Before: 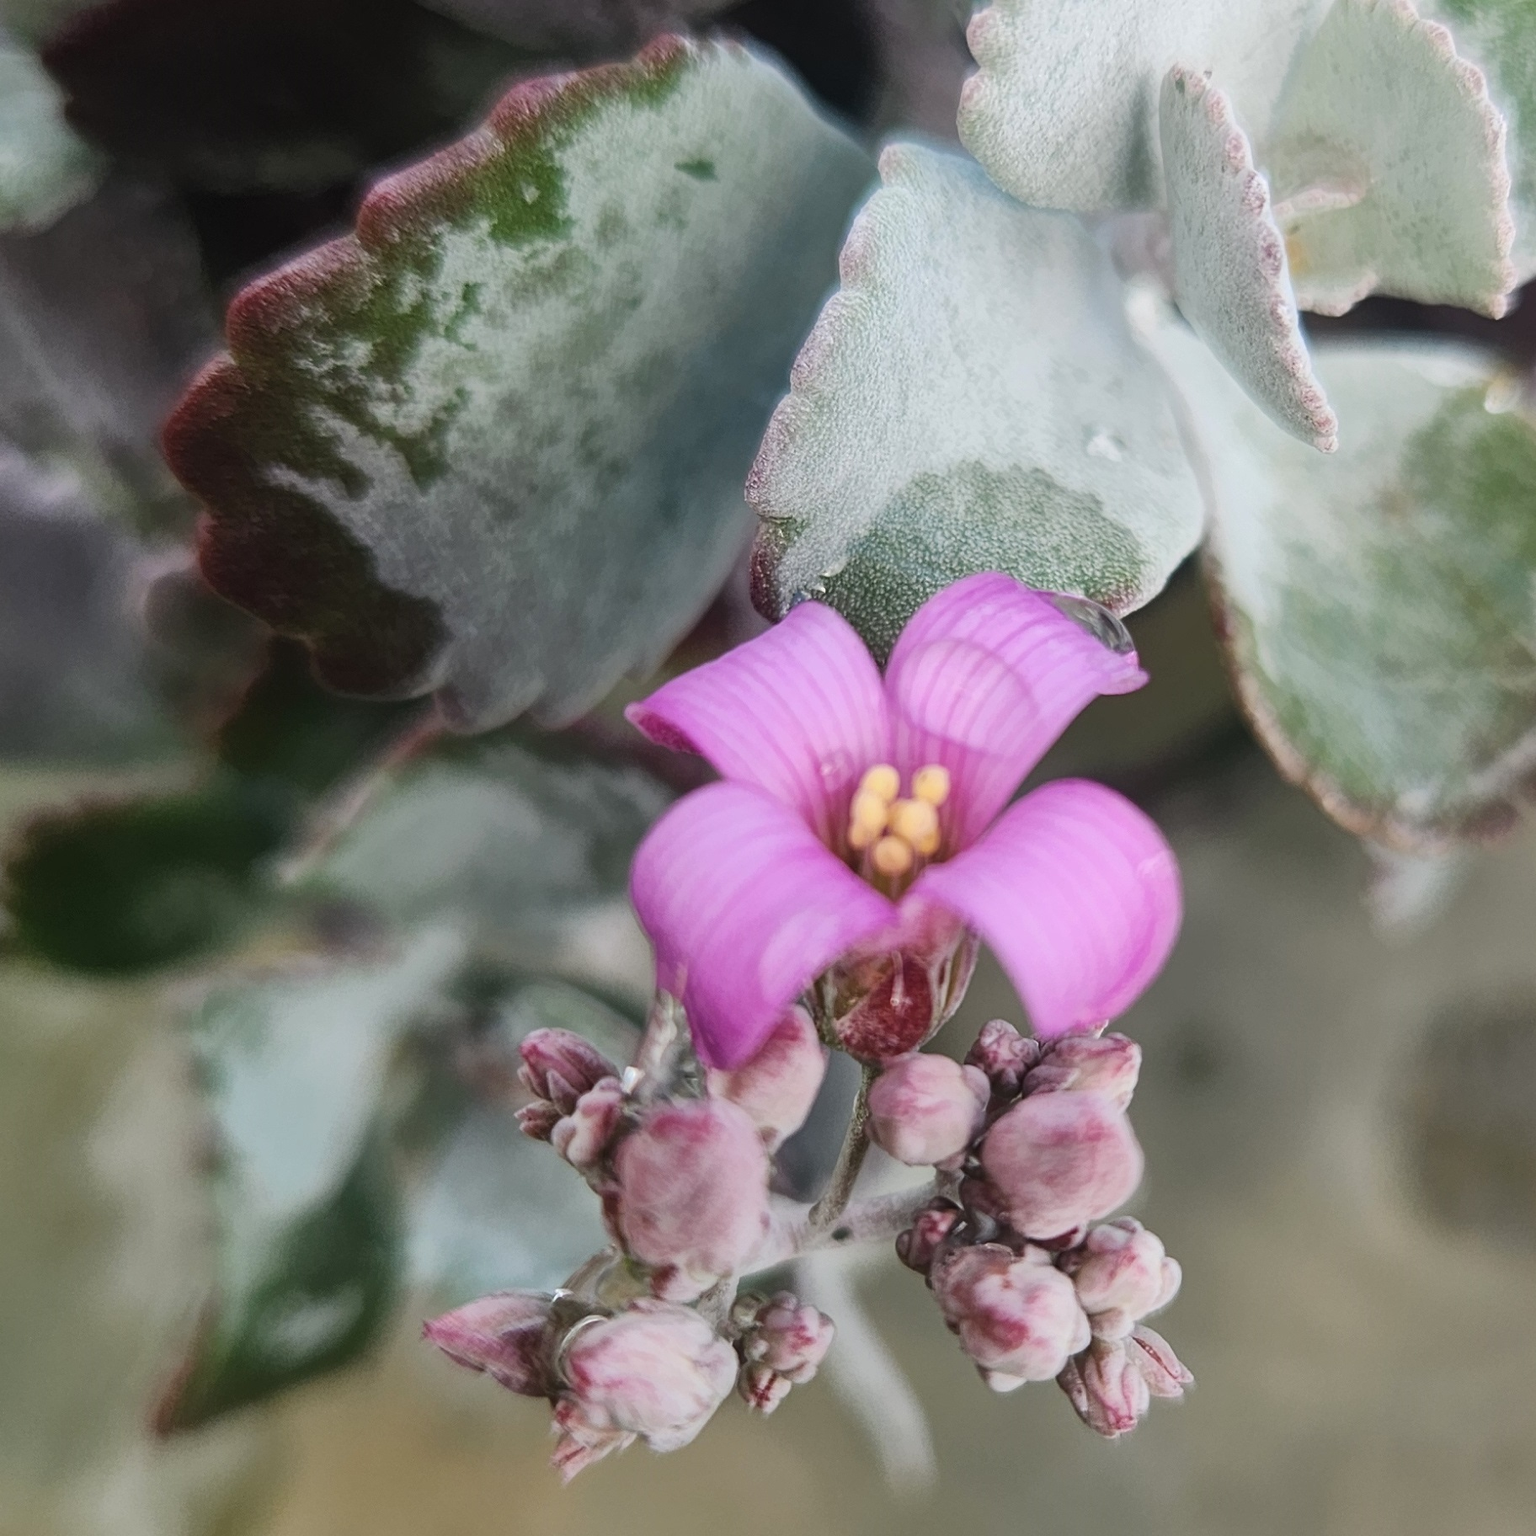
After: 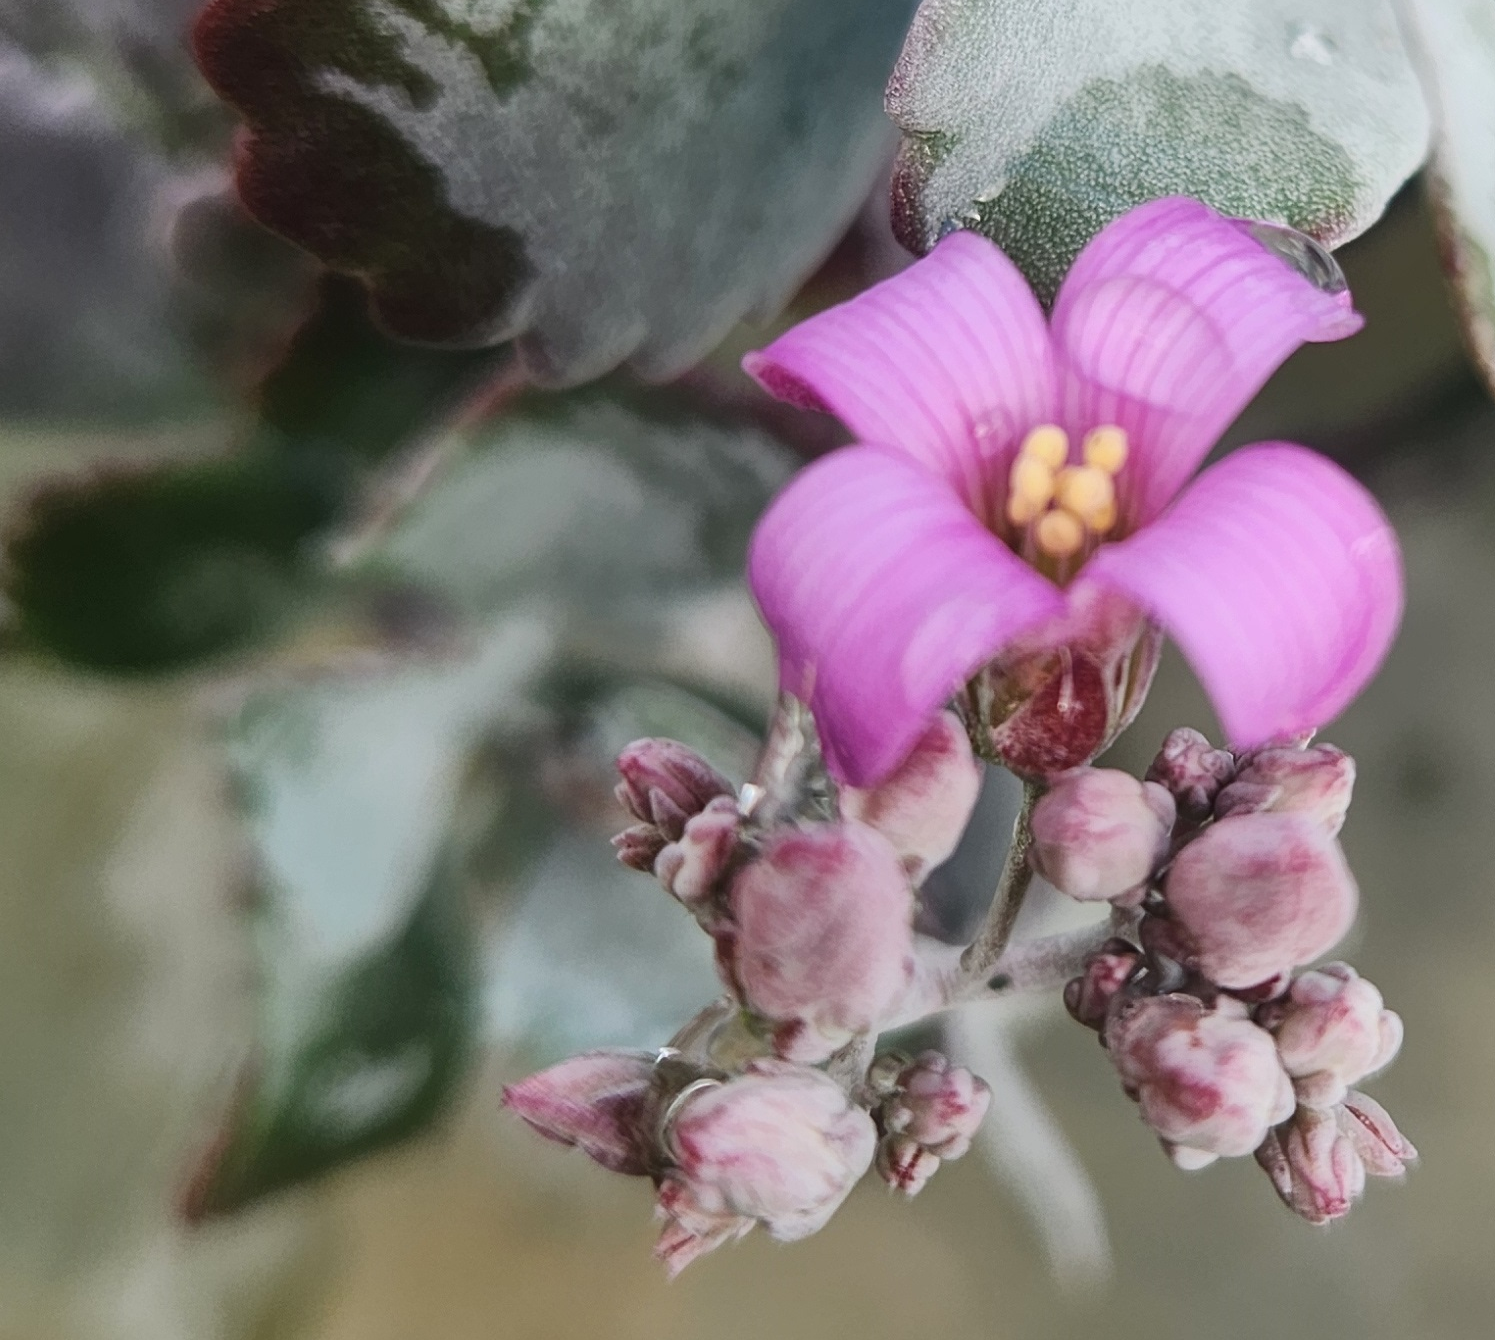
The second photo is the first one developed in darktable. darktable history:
crop: top 26.483%, right 18.006%
